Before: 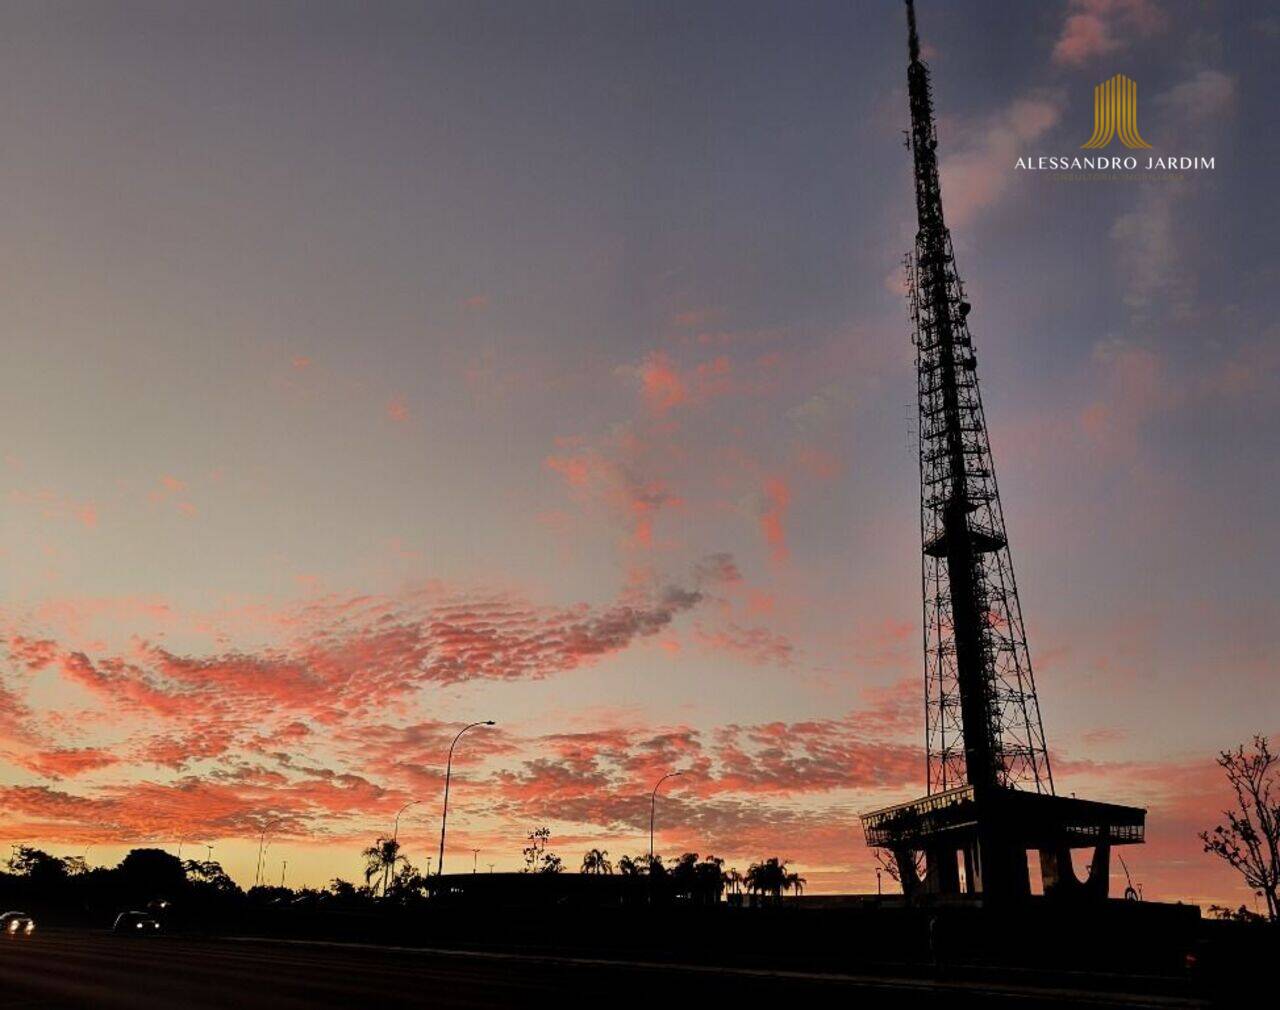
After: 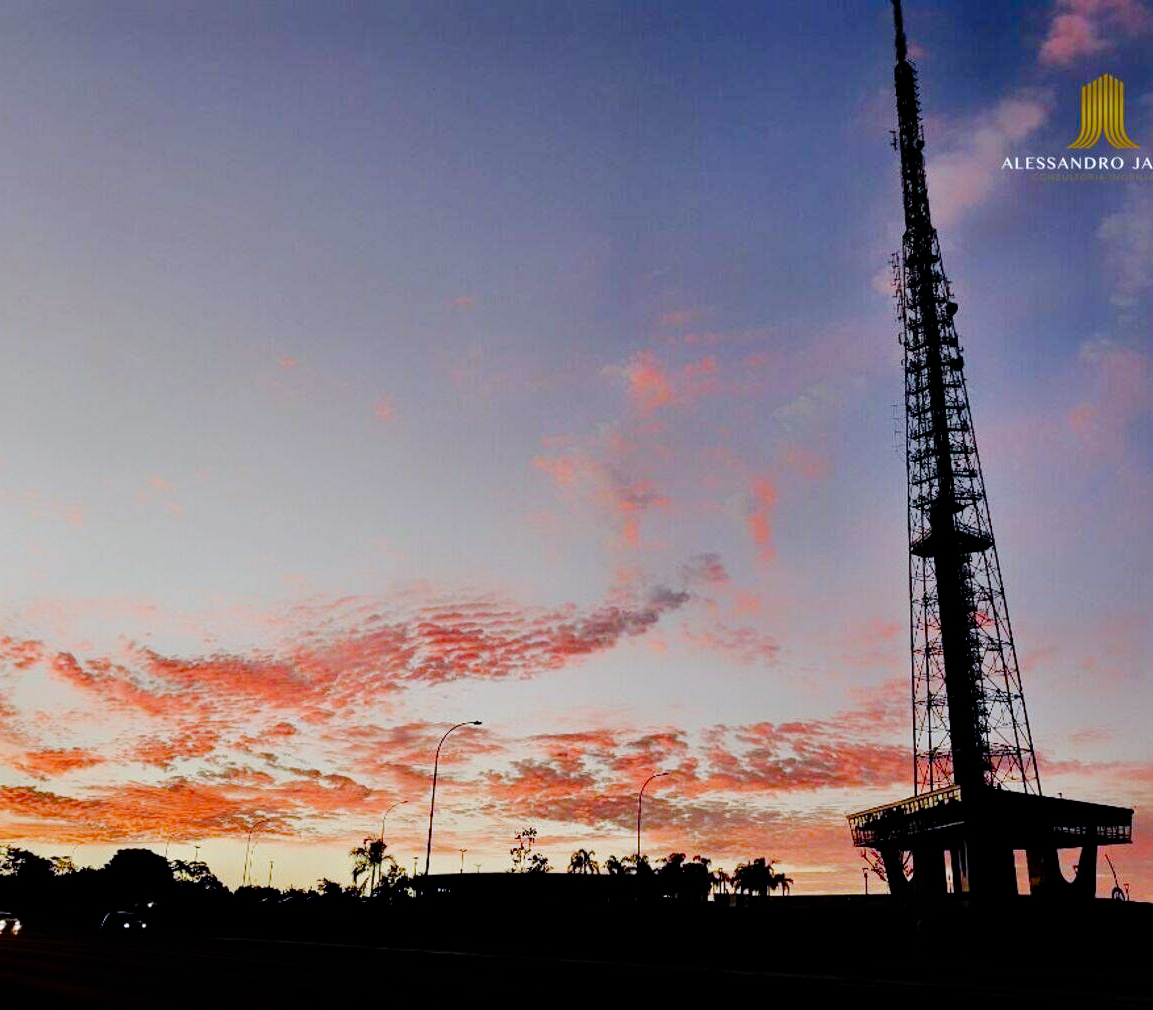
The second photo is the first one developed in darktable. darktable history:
white balance: red 0.926, green 1.003, blue 1.133
crop and rotate: left 1.088%, right 8.807%
tone curve: curves: ch0 [(0, 0) (0.003, 0) (0.011, 0.001) (0.025, 0.003) (0.044, 0.005) (0.069, 0.012) (0.1, 0.023) (0.136, 0.039) (0.177, 0.088) (0.224, 0.15) (0.277, 0.24) (0.335, 0.337) (0.399, 0.437) (0.468, 0.535) (0.543, 0.629) (0.623, 0.71) (0.709, 0.782) (0.801, 0.856) (0.898, 0.94) (1, 1)], preserve colors none
color correction: highlights a* -0.182, highlights b* -0.124
color balance rgb: perceptual saturation grading › global saturation 20%, perceptual saturation grading › highlights -50%, perceptual saturation grading › shadows 30%
